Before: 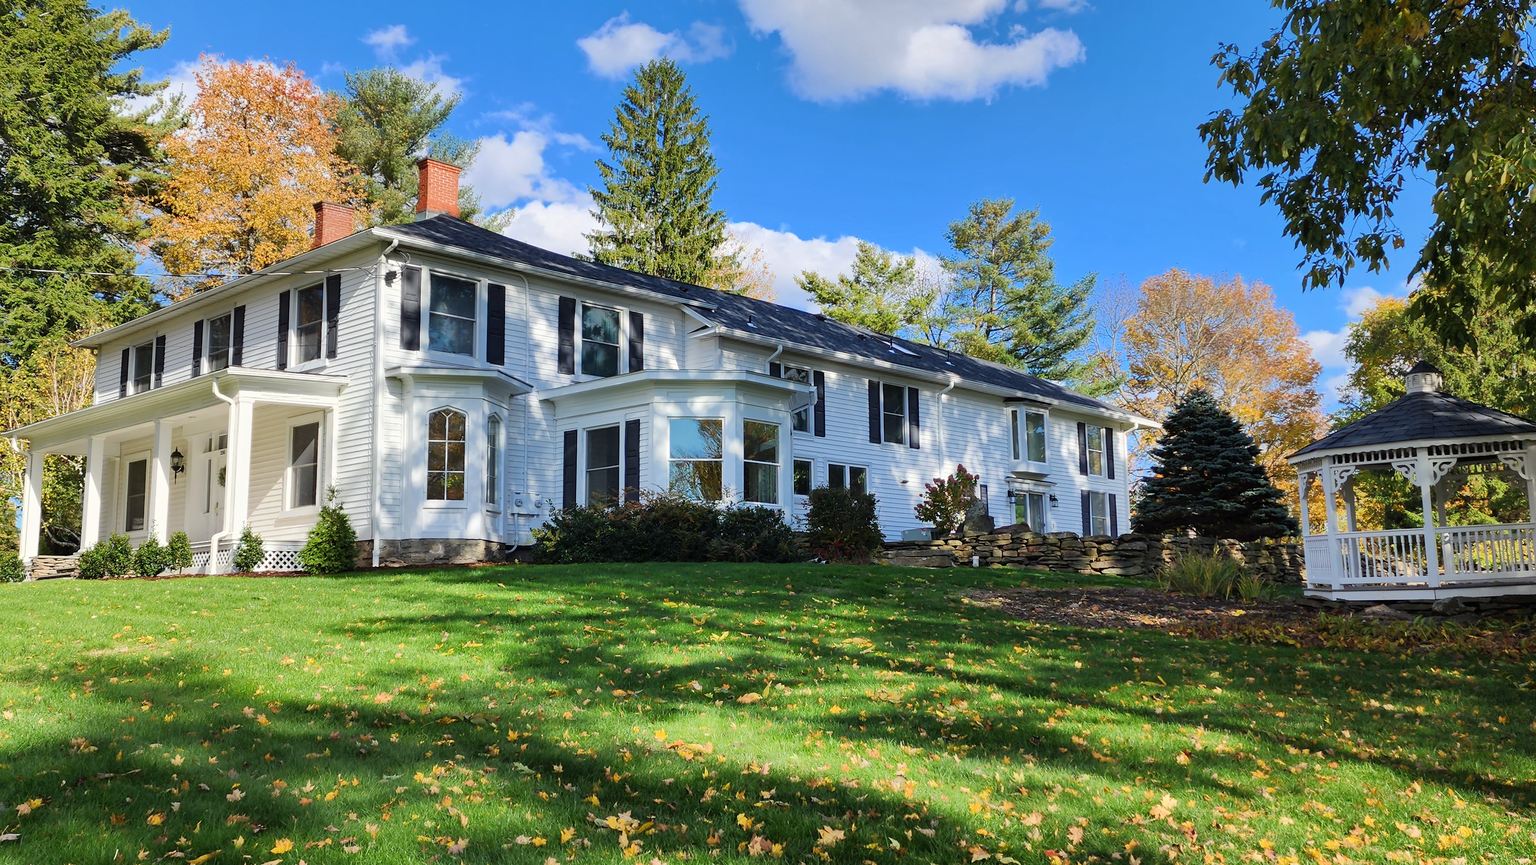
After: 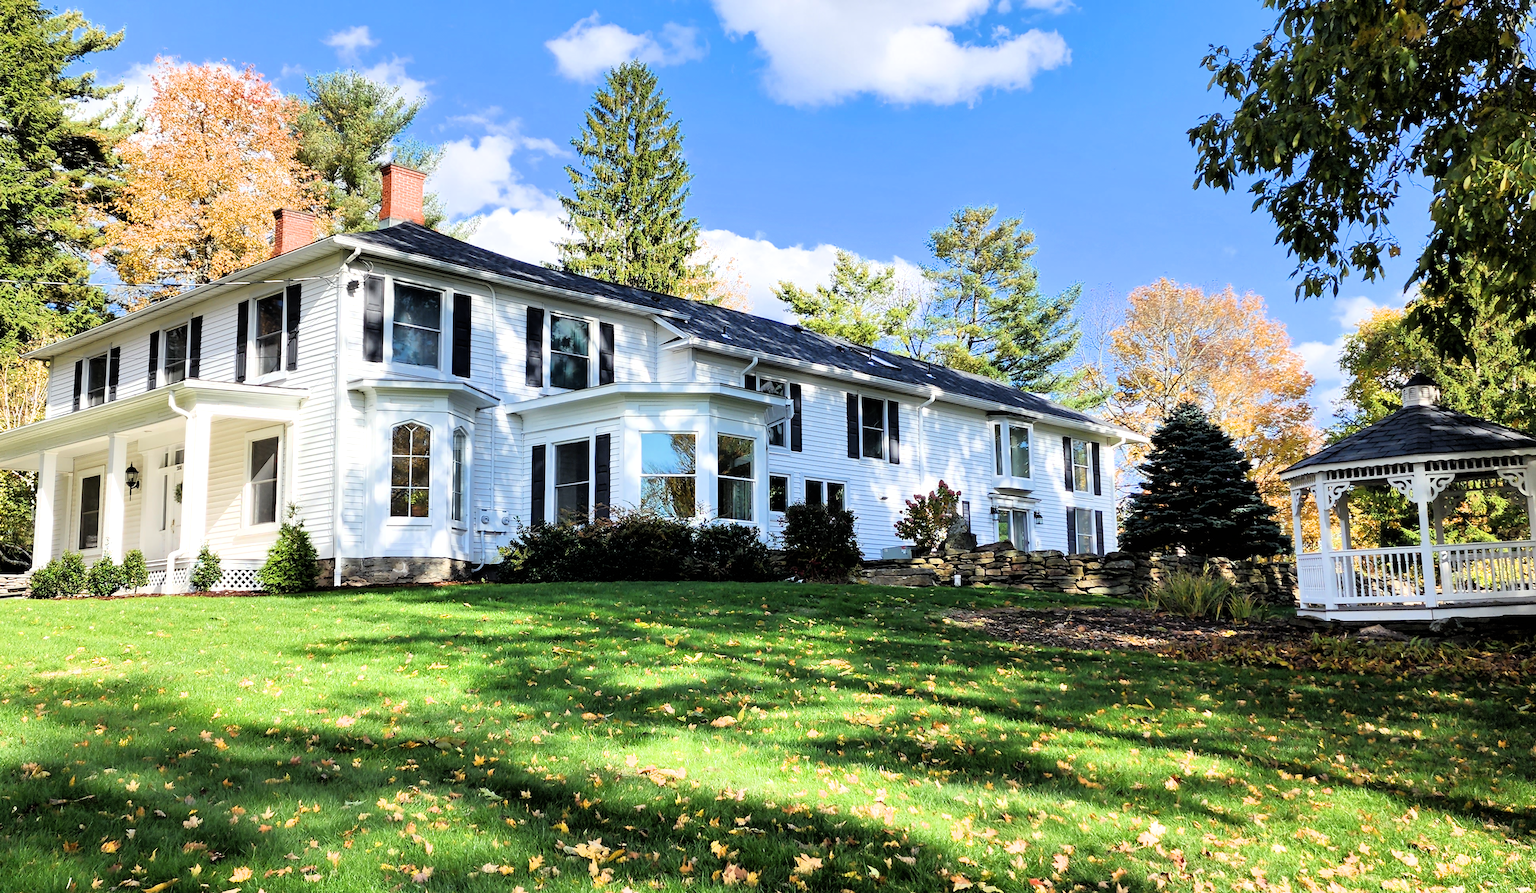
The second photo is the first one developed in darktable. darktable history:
exposure: exposure 0.603 EV, compensate highlight preservation false
filmic rgb: black relative exposure -4.9 EV, white relative exposure 2.82 EV, hardness 3.69, iterations of high-quality reconstruction 0
crop and rotate: left 3.245%
shadows and highlights: shadows 12.23, white point adjustment 1.24, highlights -1.58, soften with gaussian
